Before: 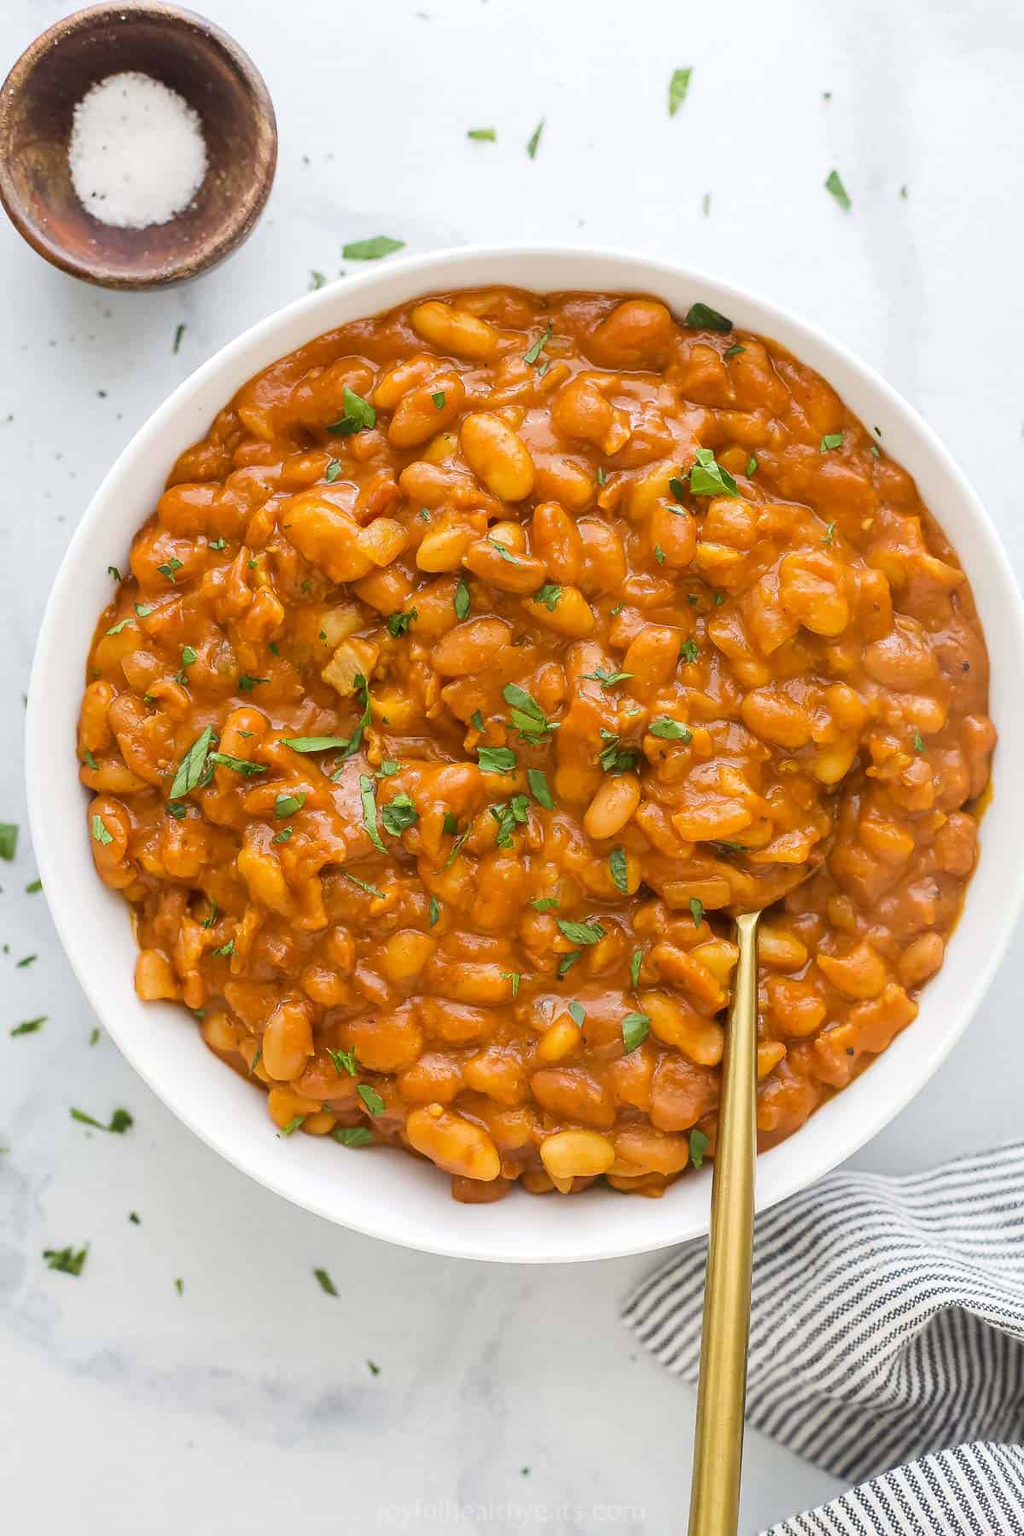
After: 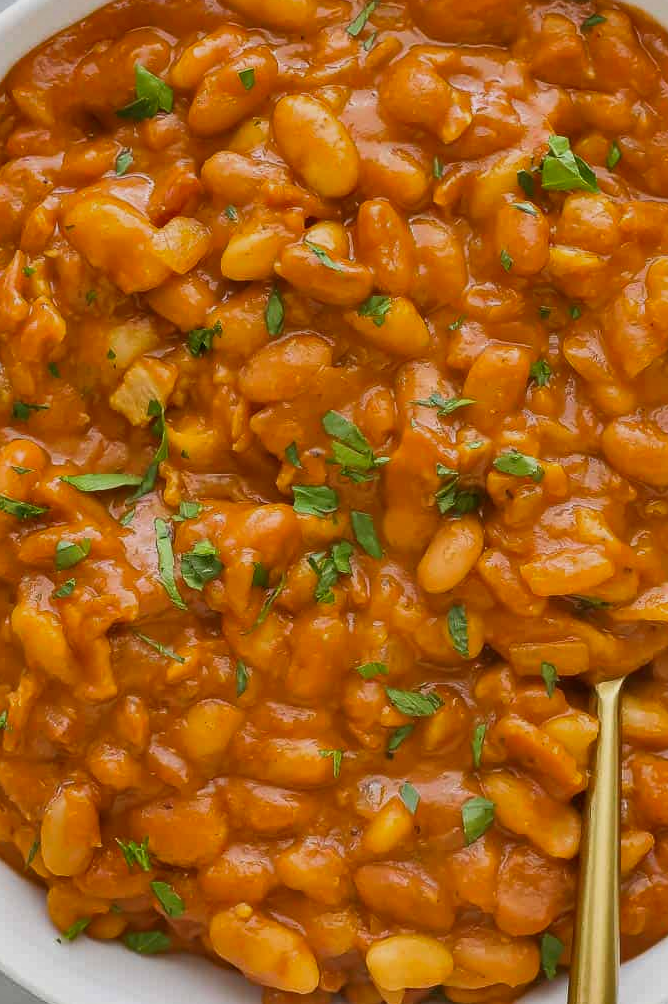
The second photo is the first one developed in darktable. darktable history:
shadows and highlights: shadows 81.42, white point adjustment -8.89, highlights -61.23, soften with gaussian
crop and rotate: left 22.317%, top 21.7%, right 21.934%, bottom 22.481%
